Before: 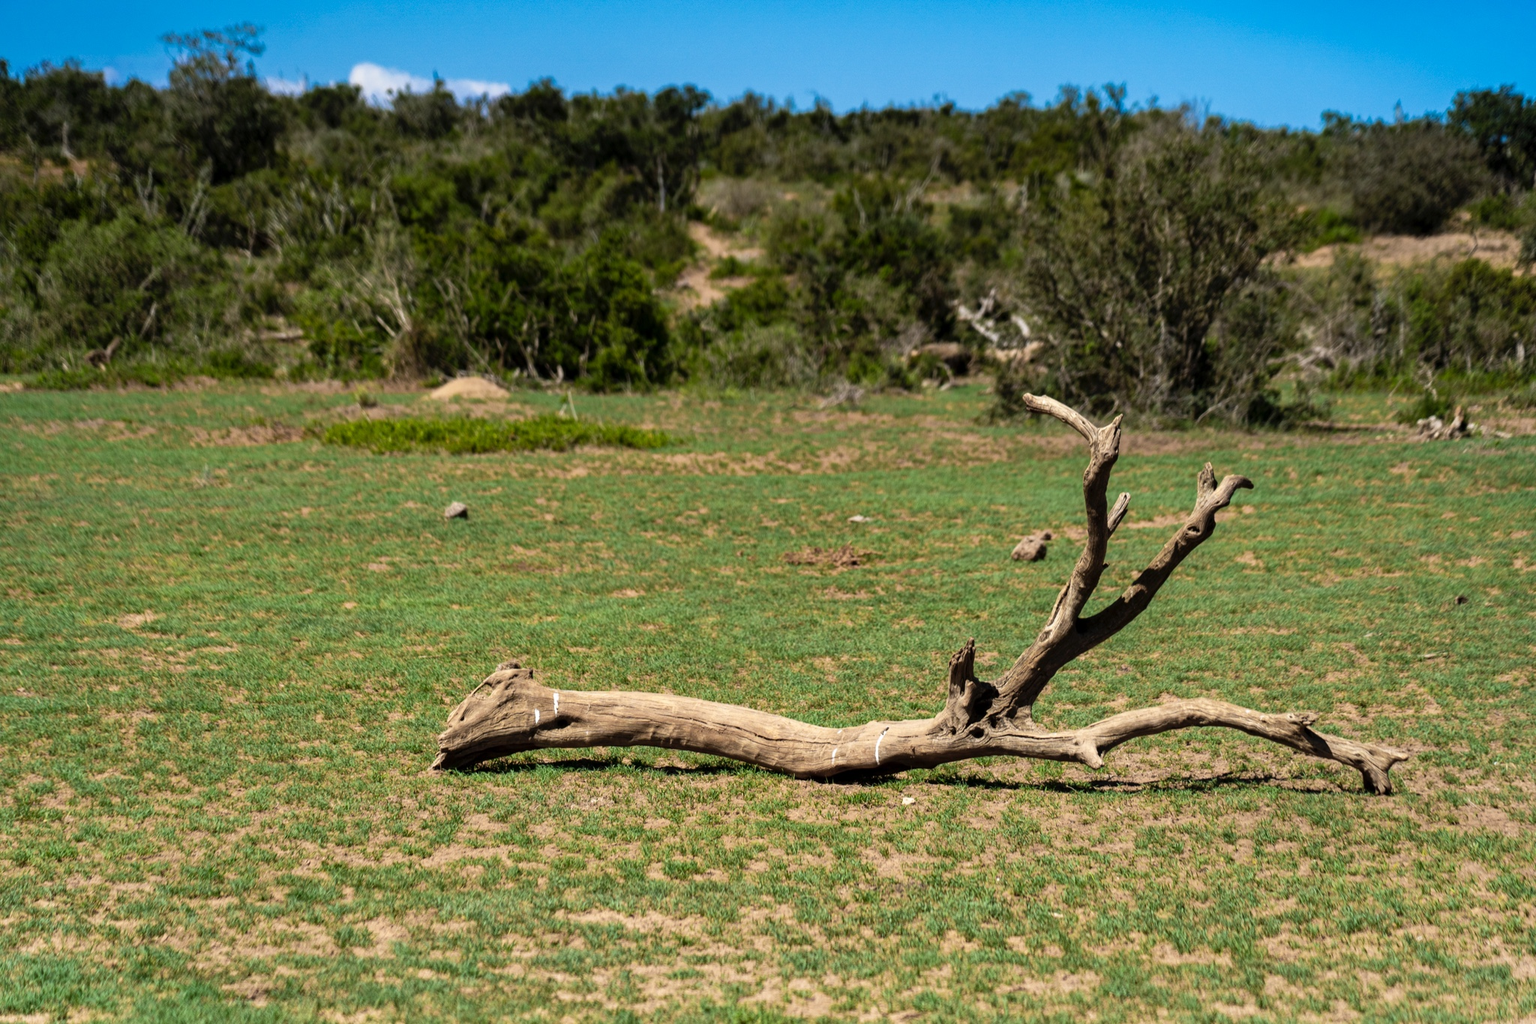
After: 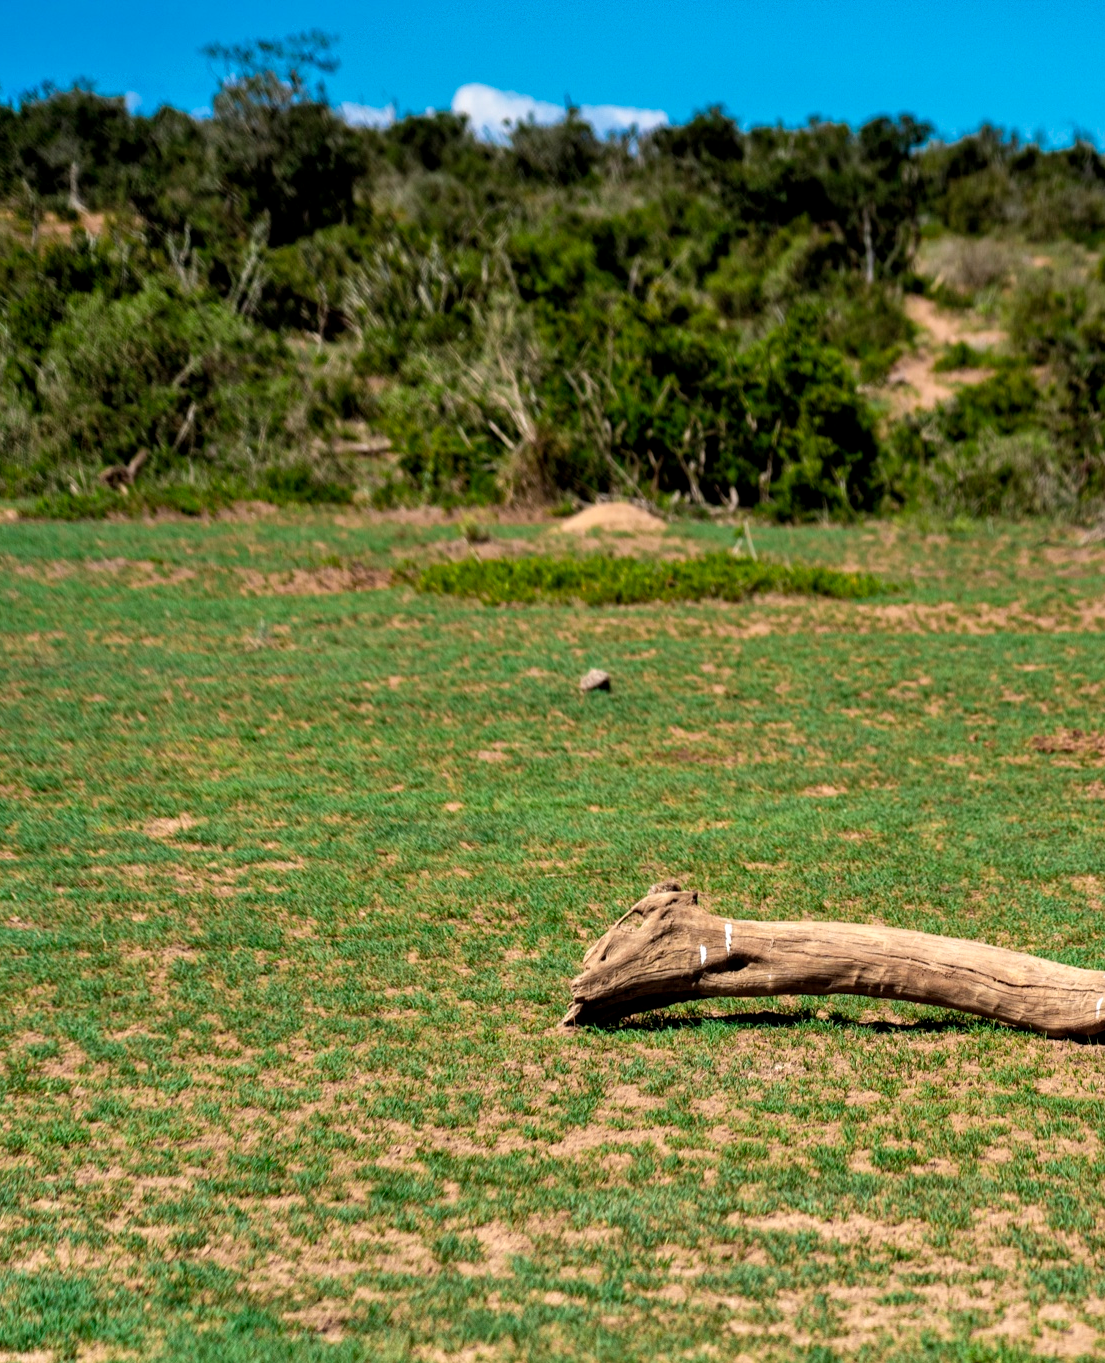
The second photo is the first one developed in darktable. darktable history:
crop: left 0.678%, right 45.337%, bottom 0.084%
local contrast: highlights 106%, shadows 102%, detail 119%, midtone range 0.2
shadows and highlights: low approximation 0.01, soften with gaussian
exposure: compensate highlight preservation false
